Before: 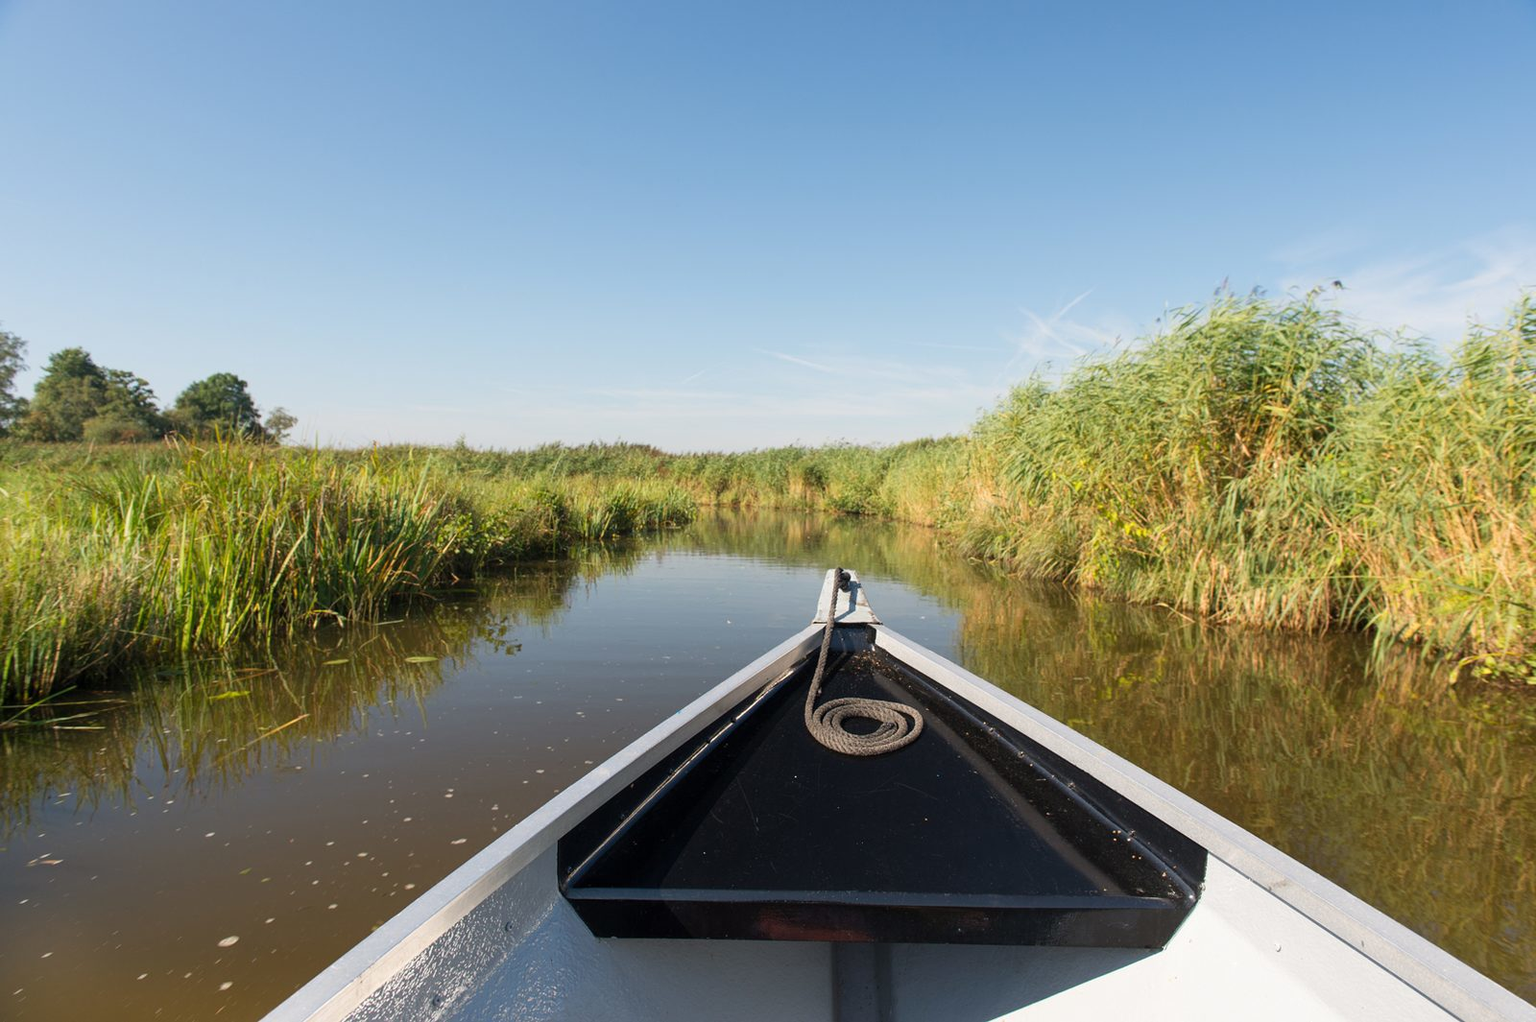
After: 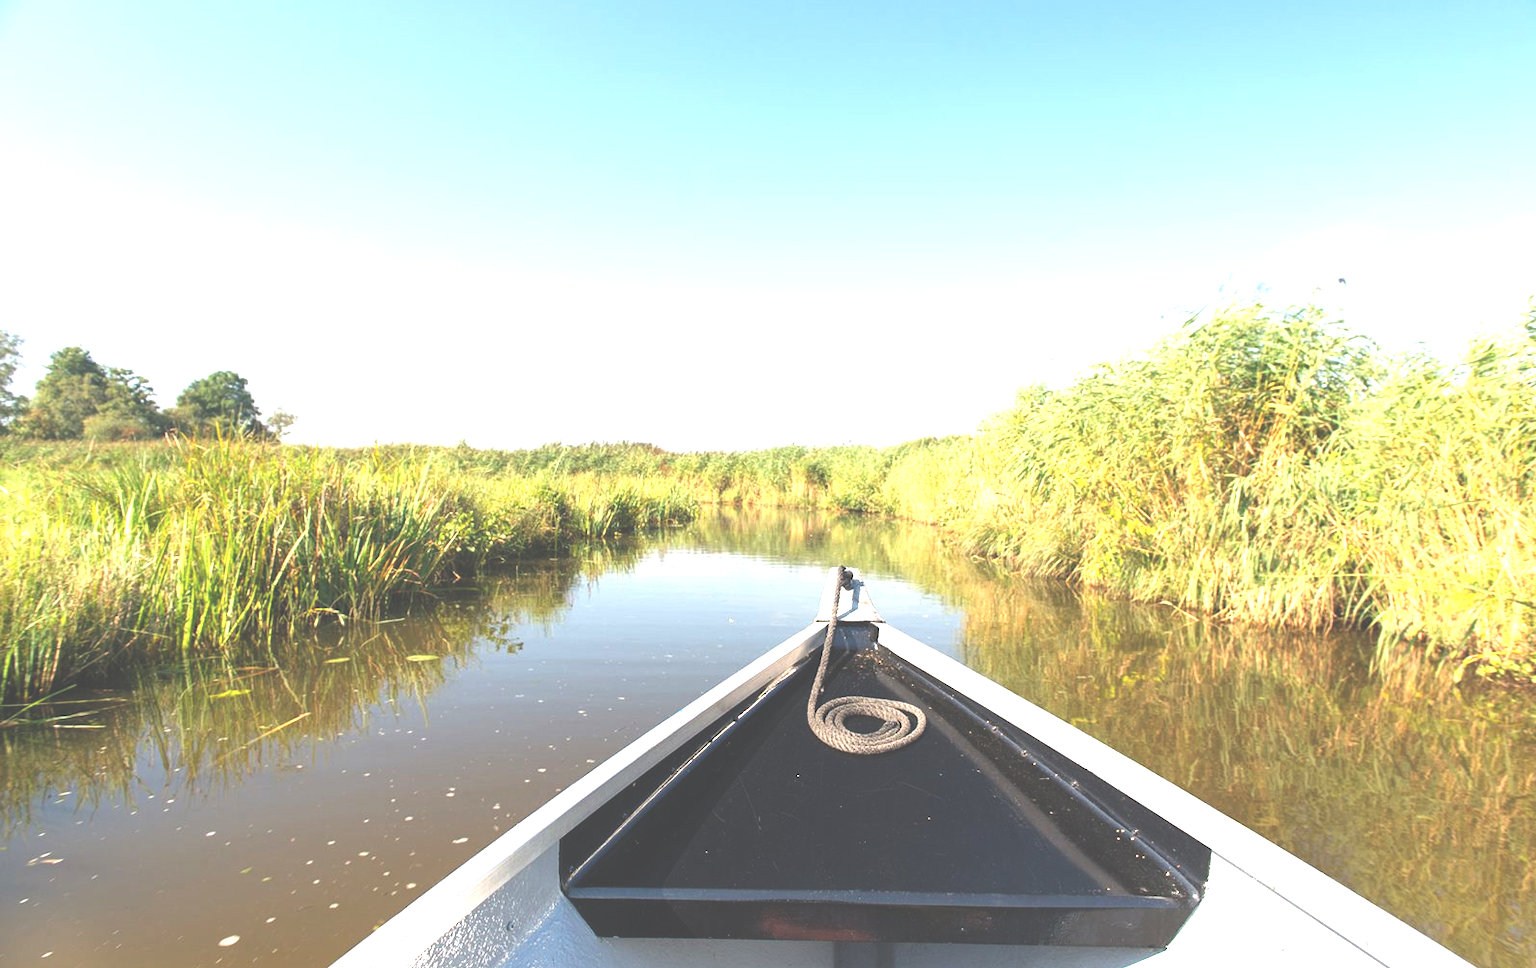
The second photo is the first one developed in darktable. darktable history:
exposure: black level correction -0.023, exposure 1.397 EV, compensate highlight preservation false
crop: top 0.463%, right 0.259%, bottom 5.014%
